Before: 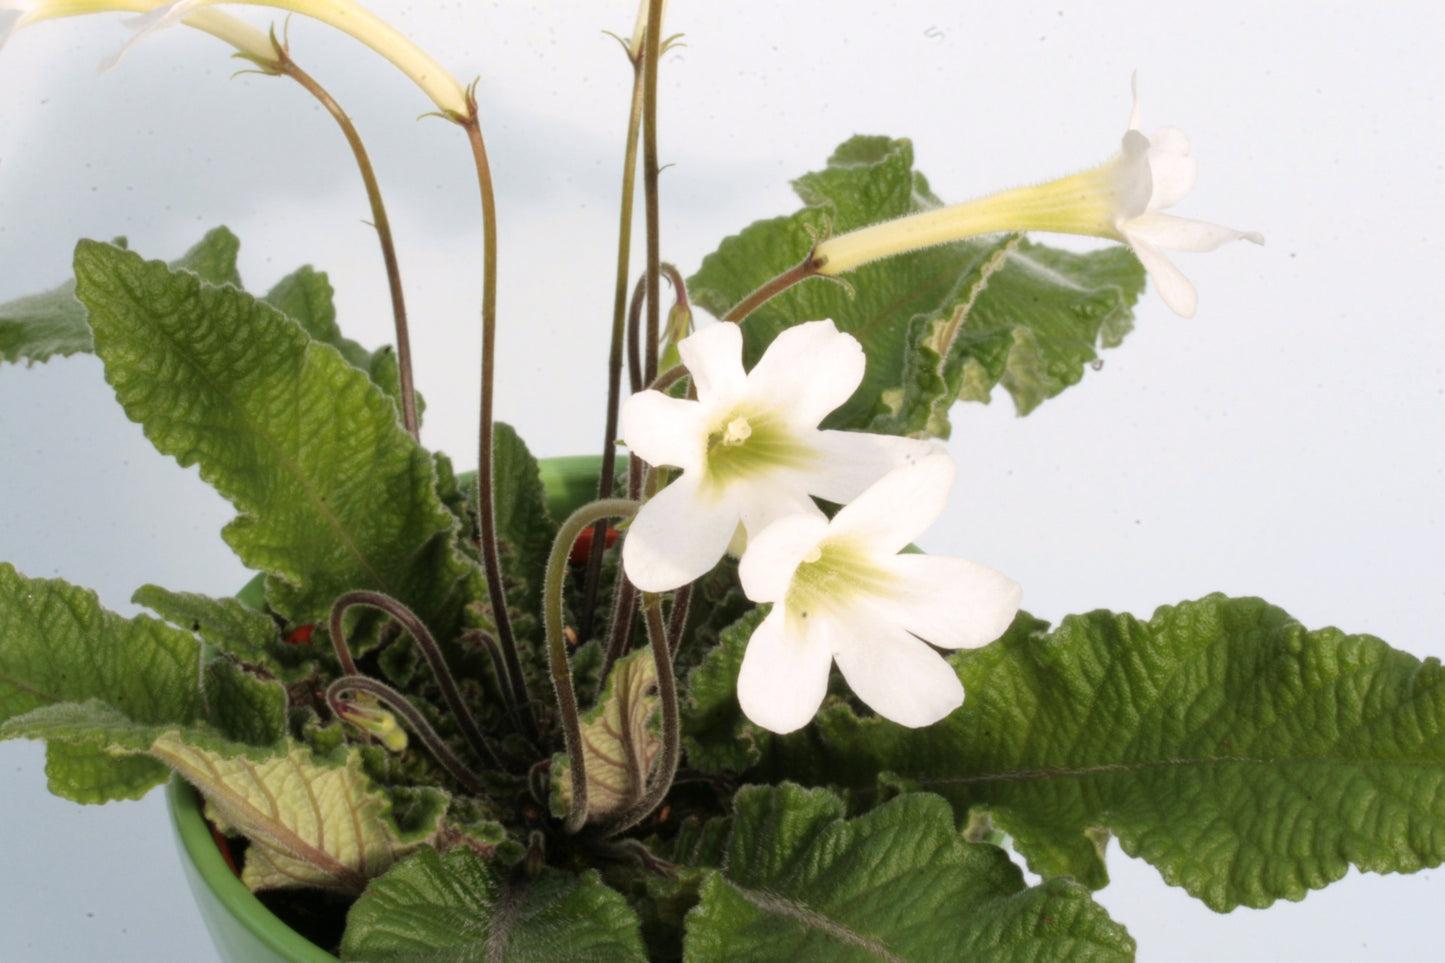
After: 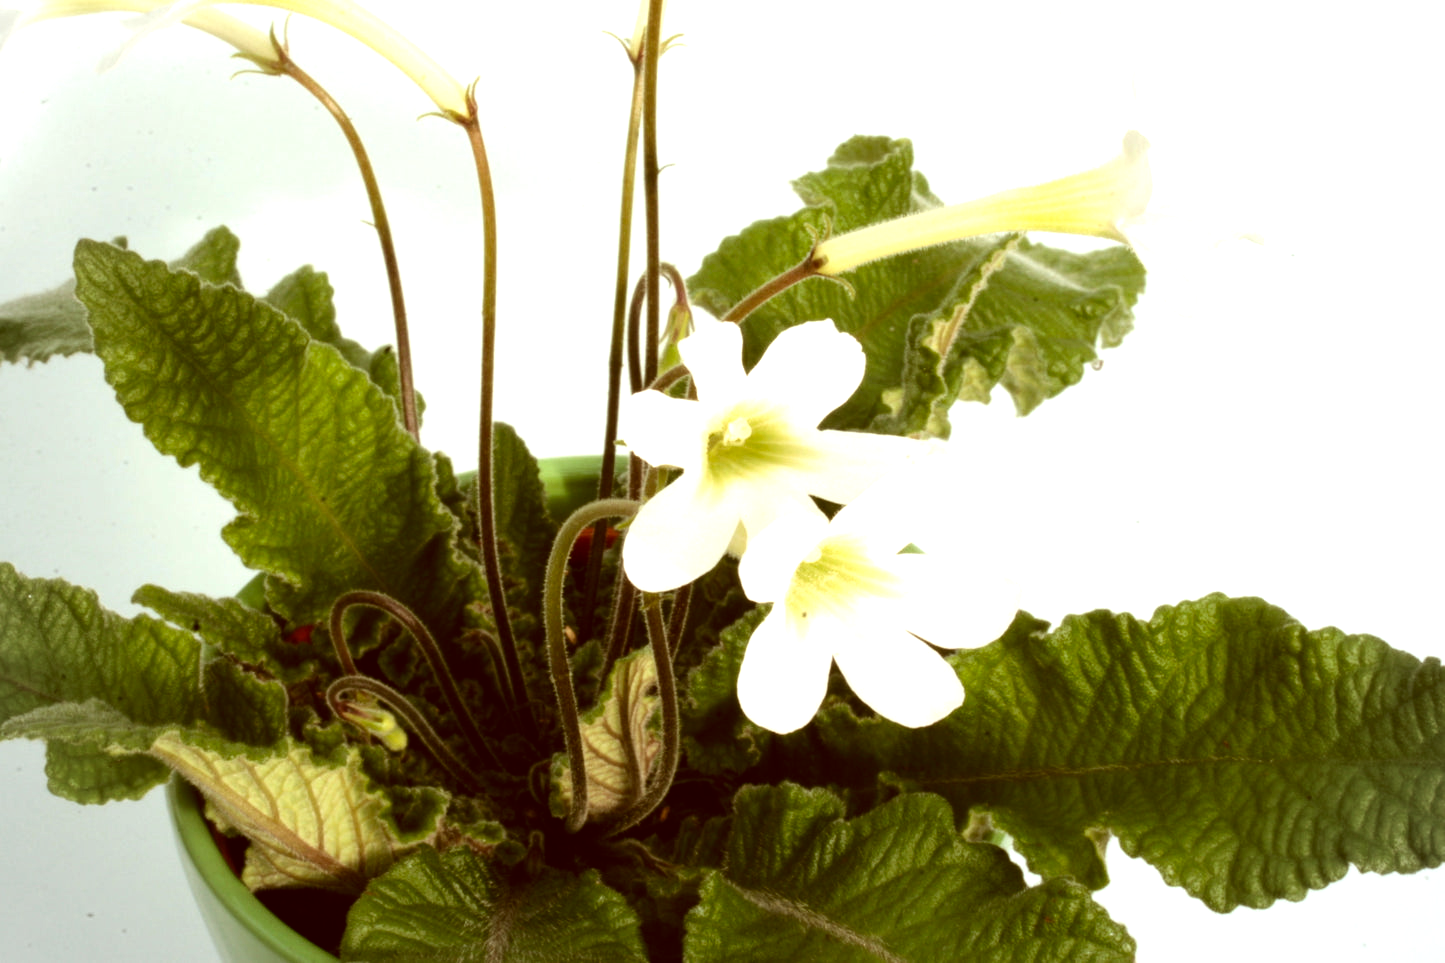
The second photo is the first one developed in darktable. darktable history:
tone equalizer: -8 EV -0.75 EV, -7 EV -0.7 EV, -6 EV -0.6 EV, -5 EV -0.4 EV, -3 EV 0.4 EV, -2 EV 0.6 EV, -1 EV 0.7 EV, +0 EV 0.75 EV, edges refinement/feathering 500, mask exposure compensation -1.57 EV, preserve details no
vignetting: brightness -0.167
color correction: highlights a* -5.3, highlights b* 9.8, shadows a* 9.8, shadows b* 24.26
